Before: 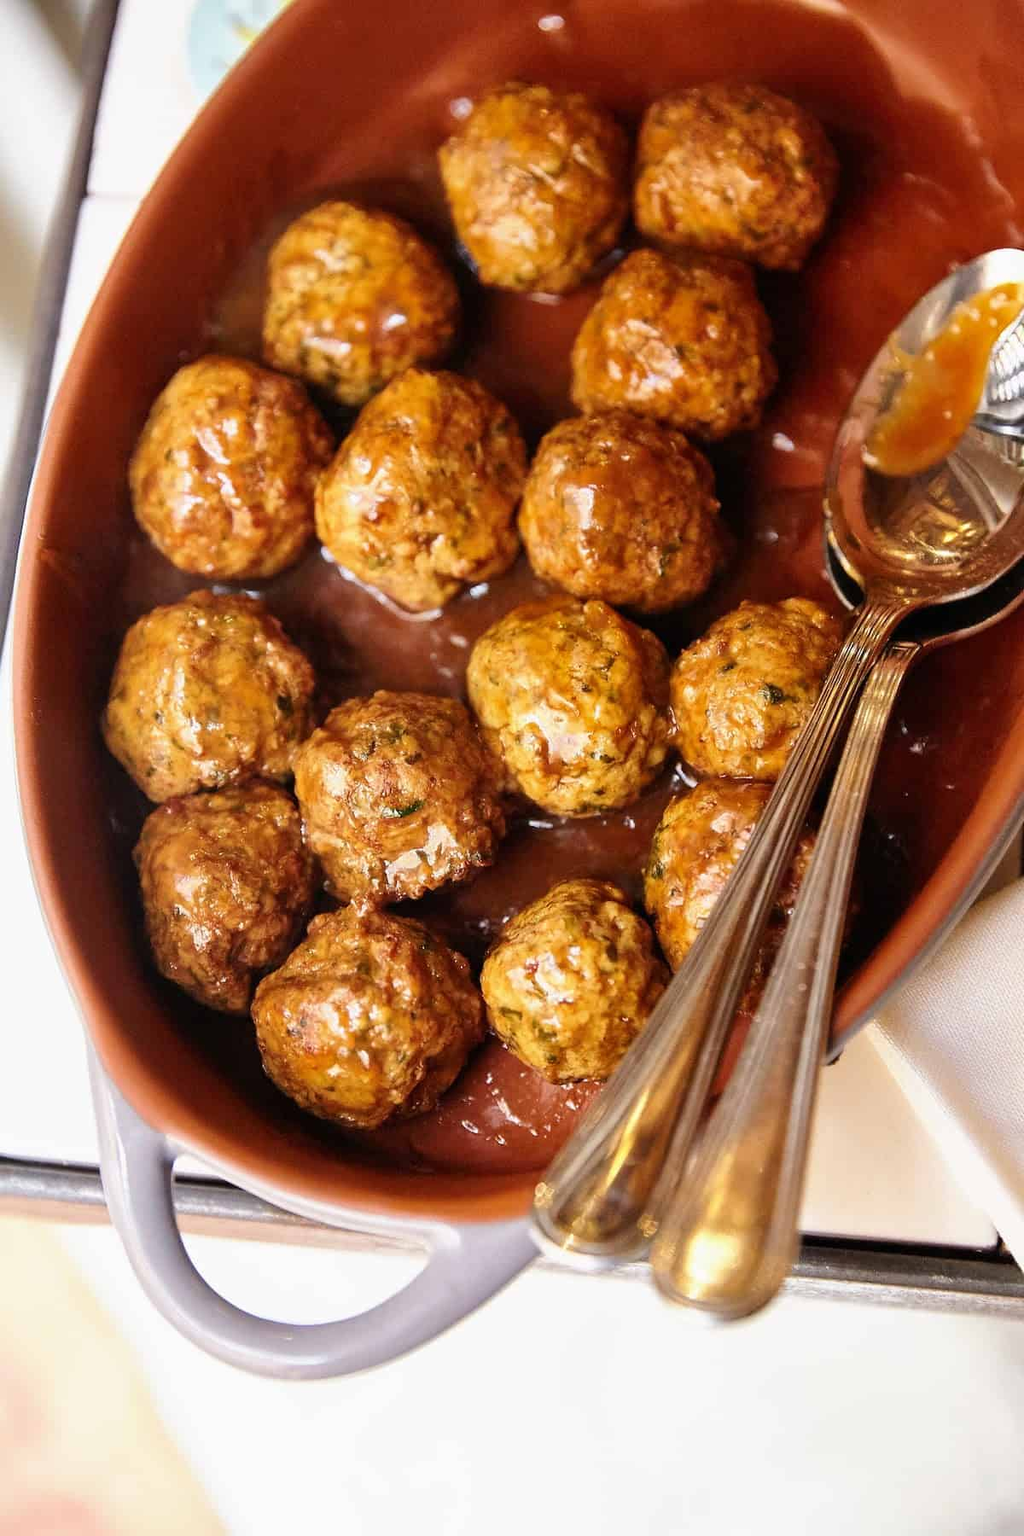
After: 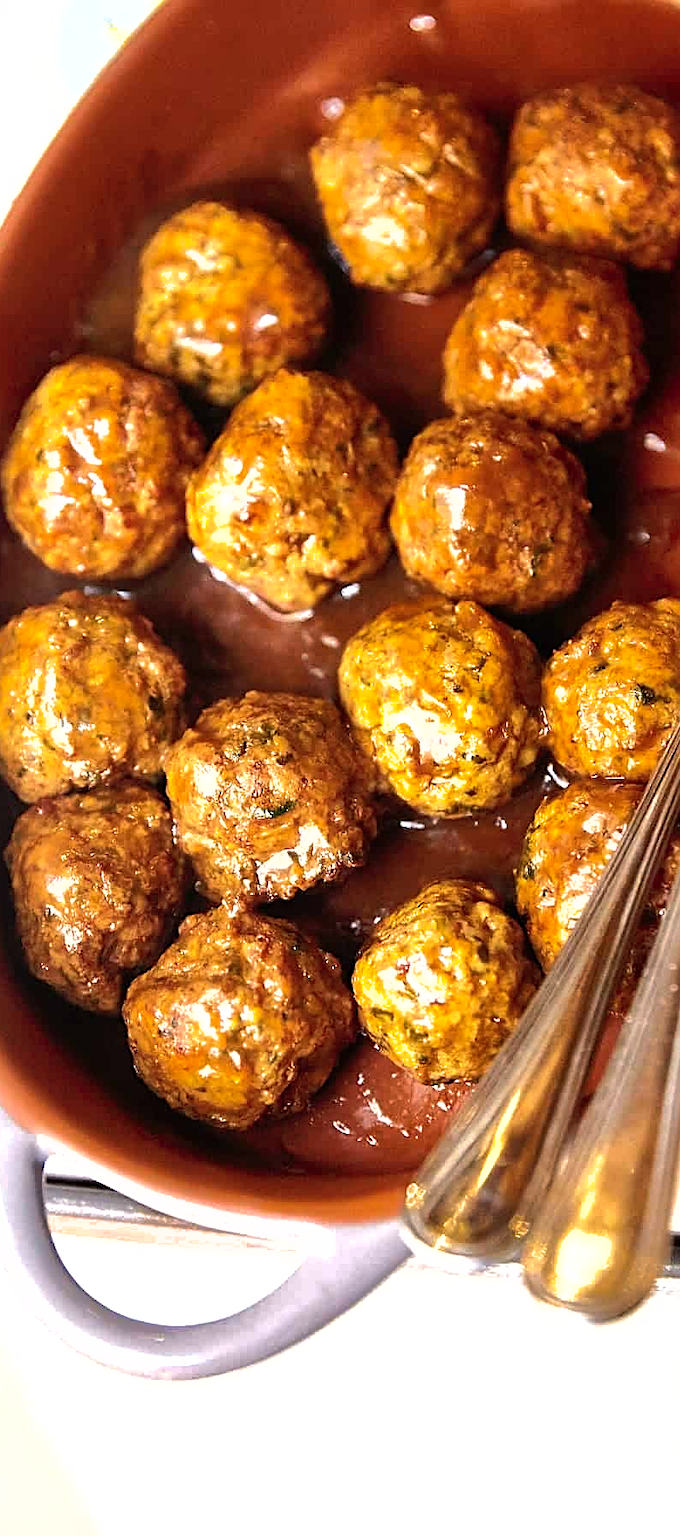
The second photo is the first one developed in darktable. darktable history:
shadows and highlights: on, module defaults
sharpen: amount 0.58
crop and rotate: left 12.603%, right 20.958%
tone equalizer: -8 EV -0.786 EV, -7 EV -0.71 EV, -6 EV -0.602 EV, -5 EV -0.424 EV, -3 EV 0.372 EV, -2 EV 0.6 EV, -1 EV 0.693 EV, +0 EV 0.728 EV, edges refinement/feathering 500, mask exposure compensation -1.57 EV, preserve details no
